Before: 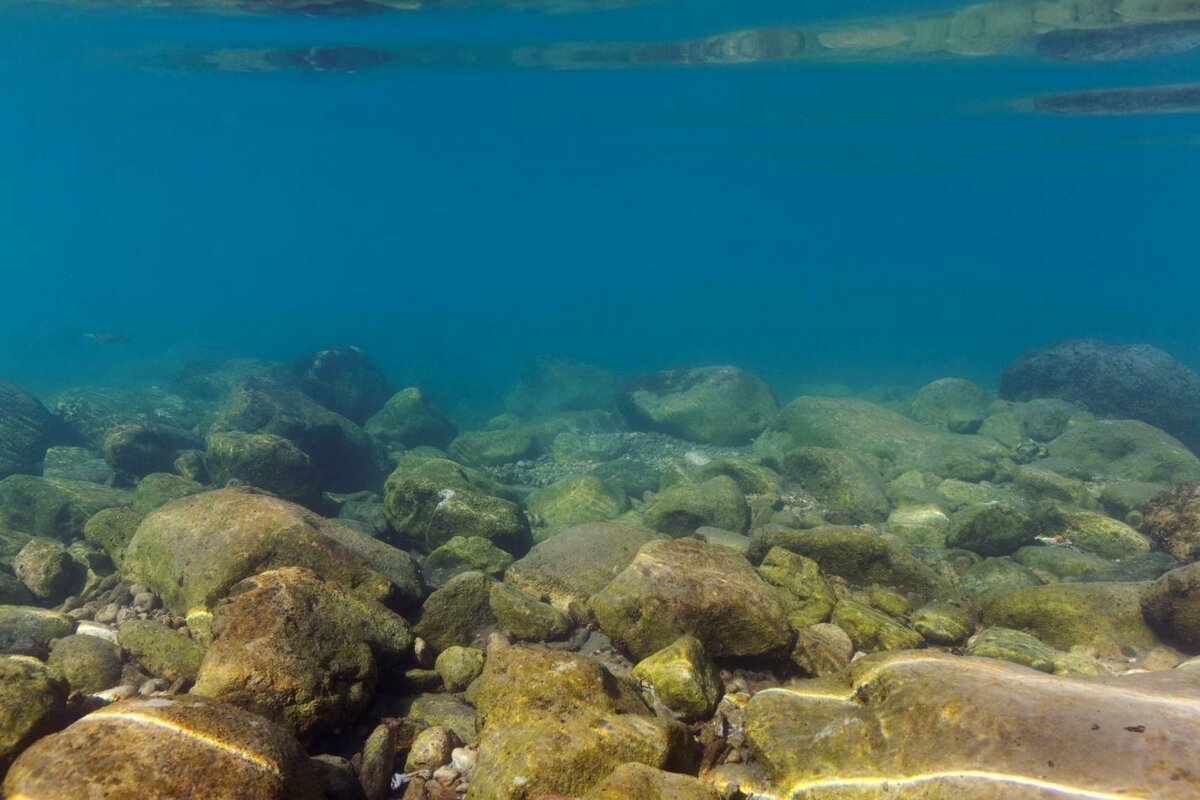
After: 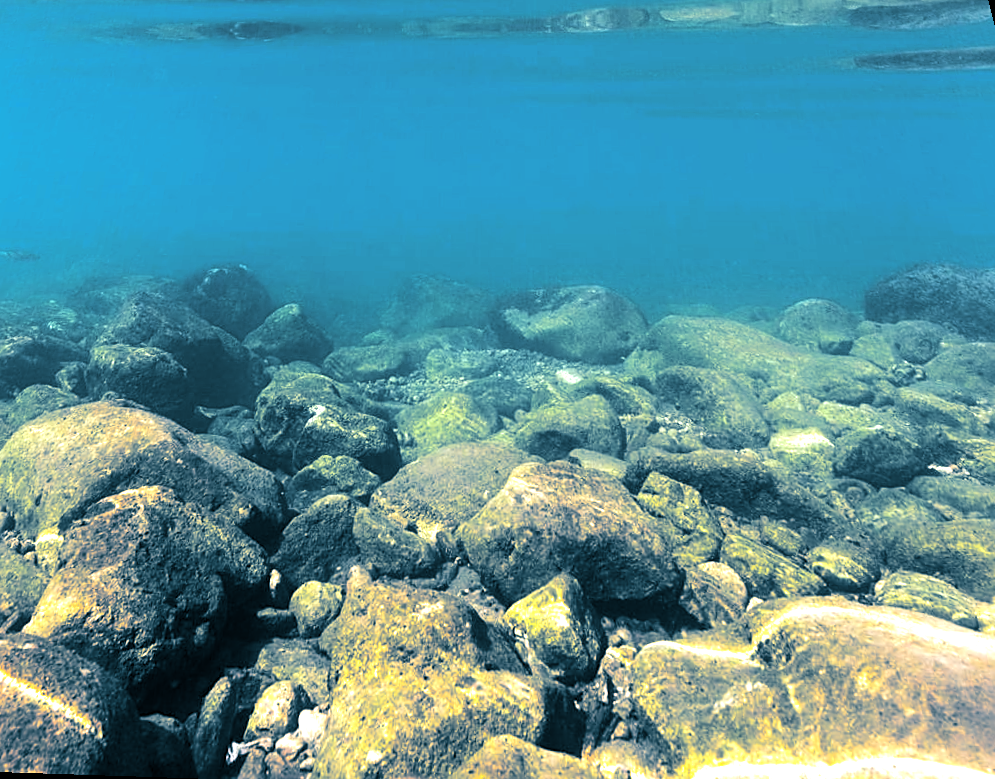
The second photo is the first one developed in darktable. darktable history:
sharpen: on, module defaults
exposure: exposure 0.657 EV, compensate highlight preservation false
split-toning: shadows › hue 212.4°, balance -70
tone equalizer: -8 EV -0.75 EV, -7 EV -0.7 EV, -6 EV -0.6 EV, -5 EV -0.4 EV, -3 EV 0.4 EV, -2 EV 0.6 EV, -1 EV 0.7 EV, +0 EV 0.75 EV, edges refinement/feathering 500, mask exposure compensation -1.57 EV, preserve details no
rotate and perspective: rotation 0.72°, lens shift (vertical) -0.352, lens shift (horizontal) -0.051, crop left 0.152, crop right 0.859, crop top 0.019, crop bottom 0.964
